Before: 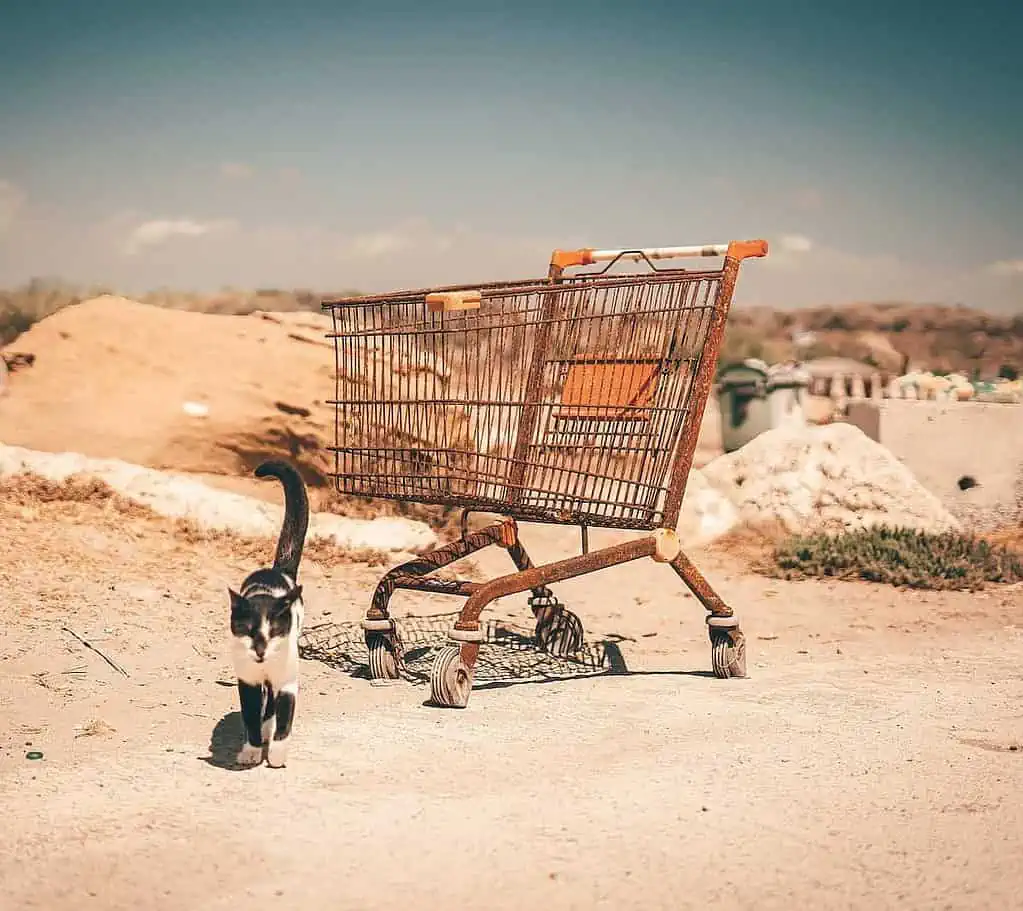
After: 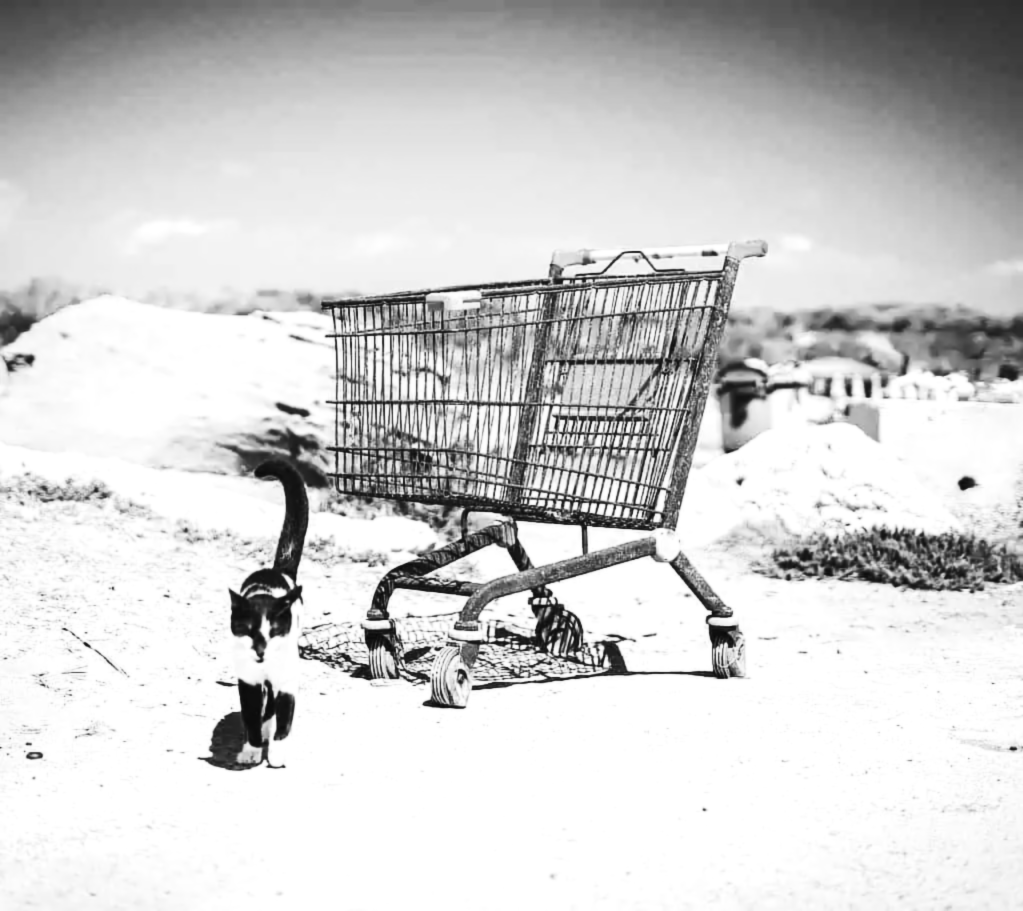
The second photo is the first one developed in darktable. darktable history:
lowpass: radius 0.76, contrast 1.56, saturation 0, unbound 0
tone equalizer: -8 EV -0.75 EV, -7 EV -0.7 EV, -6 EV -0.6 EV, -5 EV -0.4 EV, -3 EV 0.4 EV, -2 EV 0.6 EV, -1 EV 0.7 EV, +0 EV 0.75 EV, edges refinement/feathering 500, mask exposure compensation -1.57 EV, preserve details no
